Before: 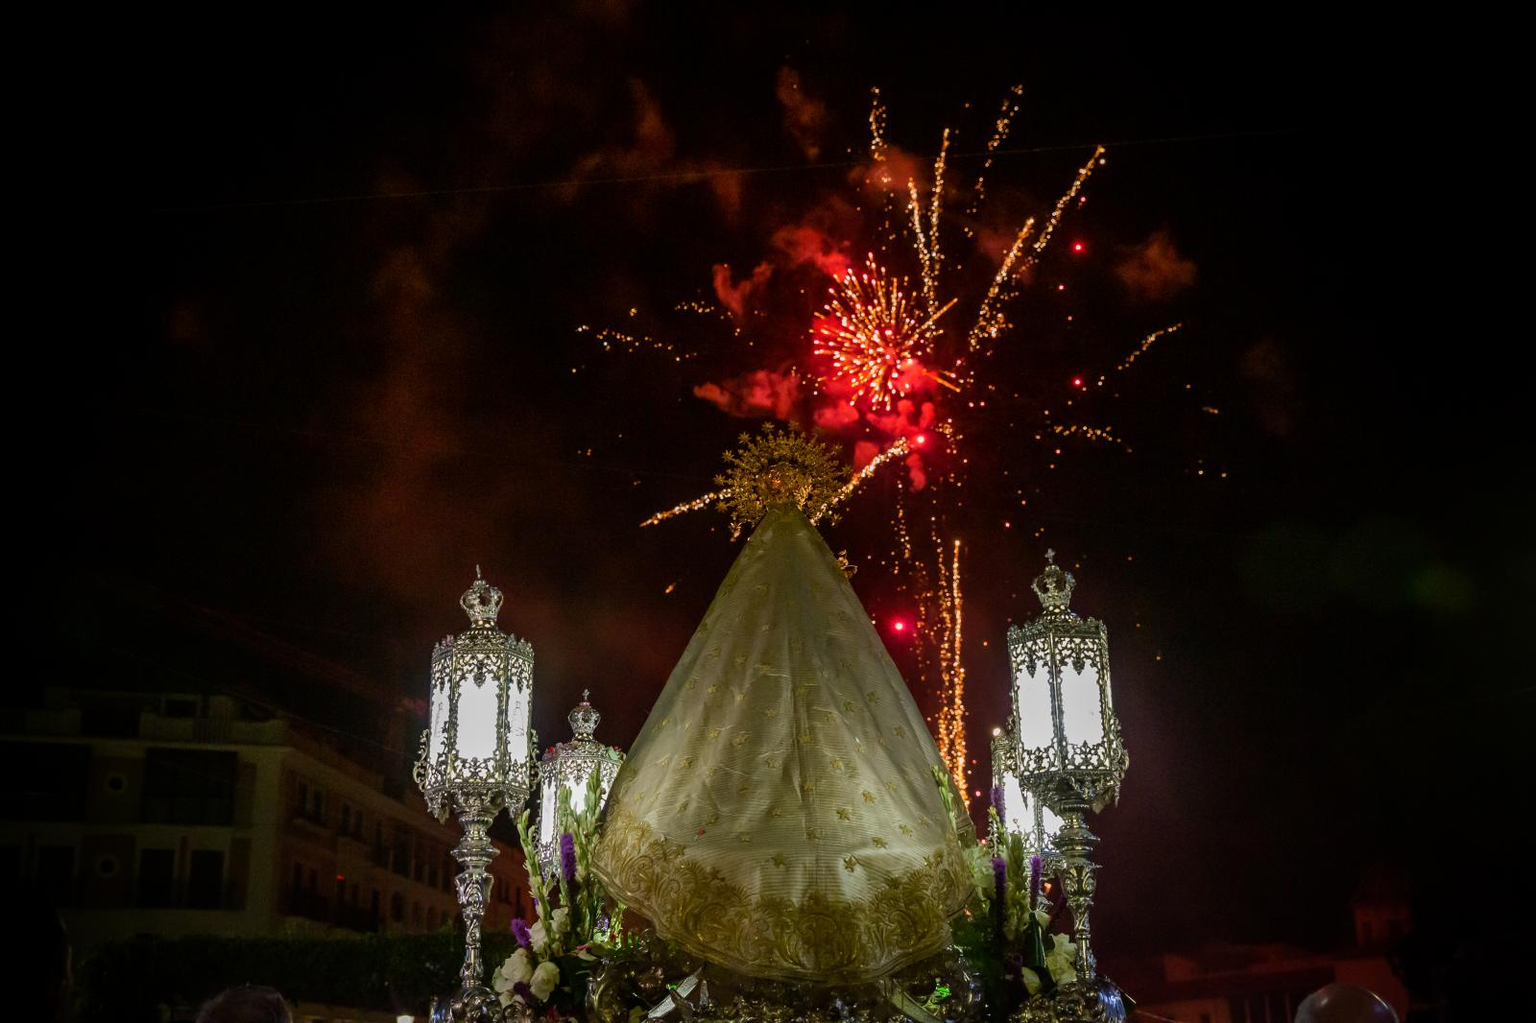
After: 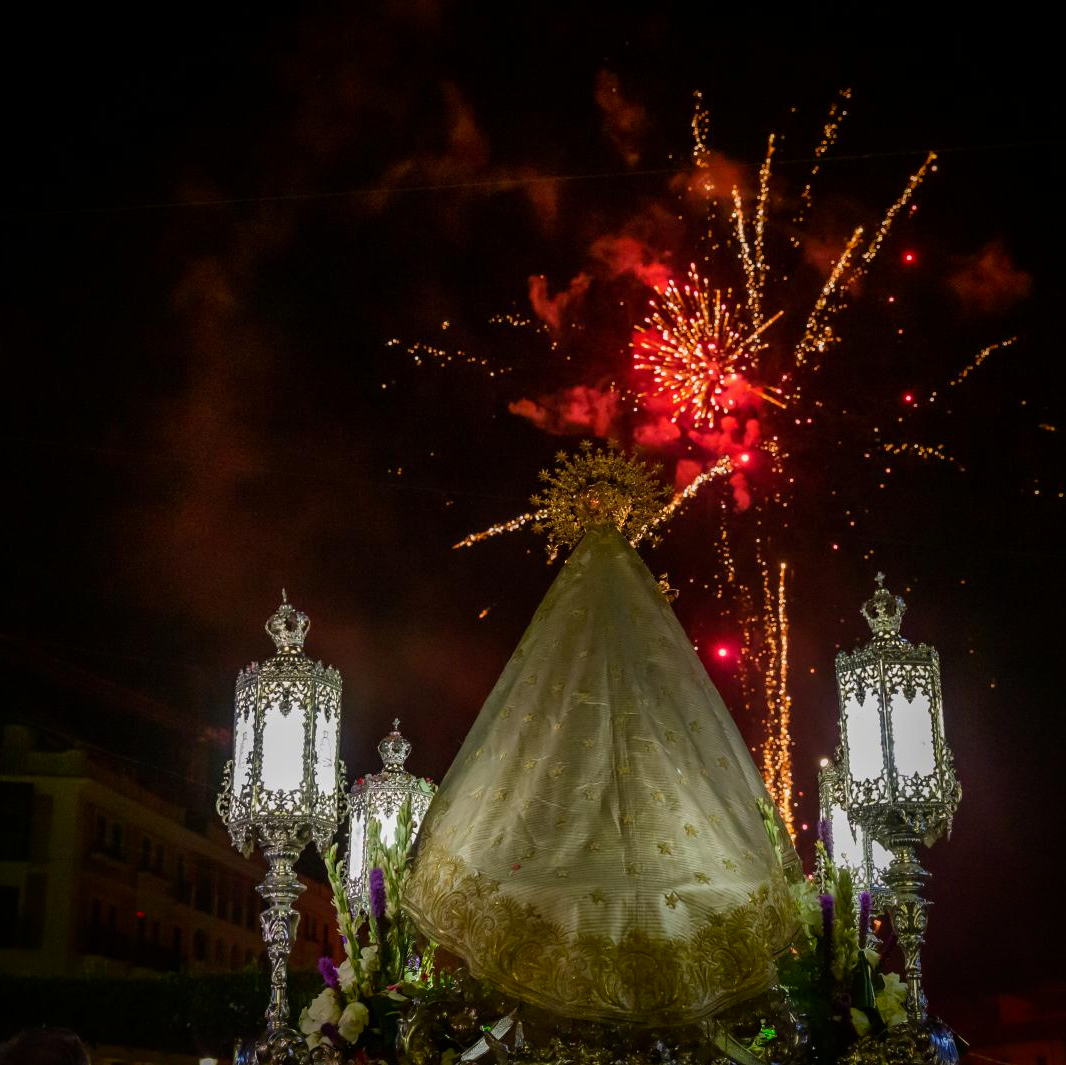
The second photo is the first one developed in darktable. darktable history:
vignetting: fall-off start 66.94%, saturation 0.386, width/height ratio 1.007
crop and rotate: left 13.447%, right 19.868%
